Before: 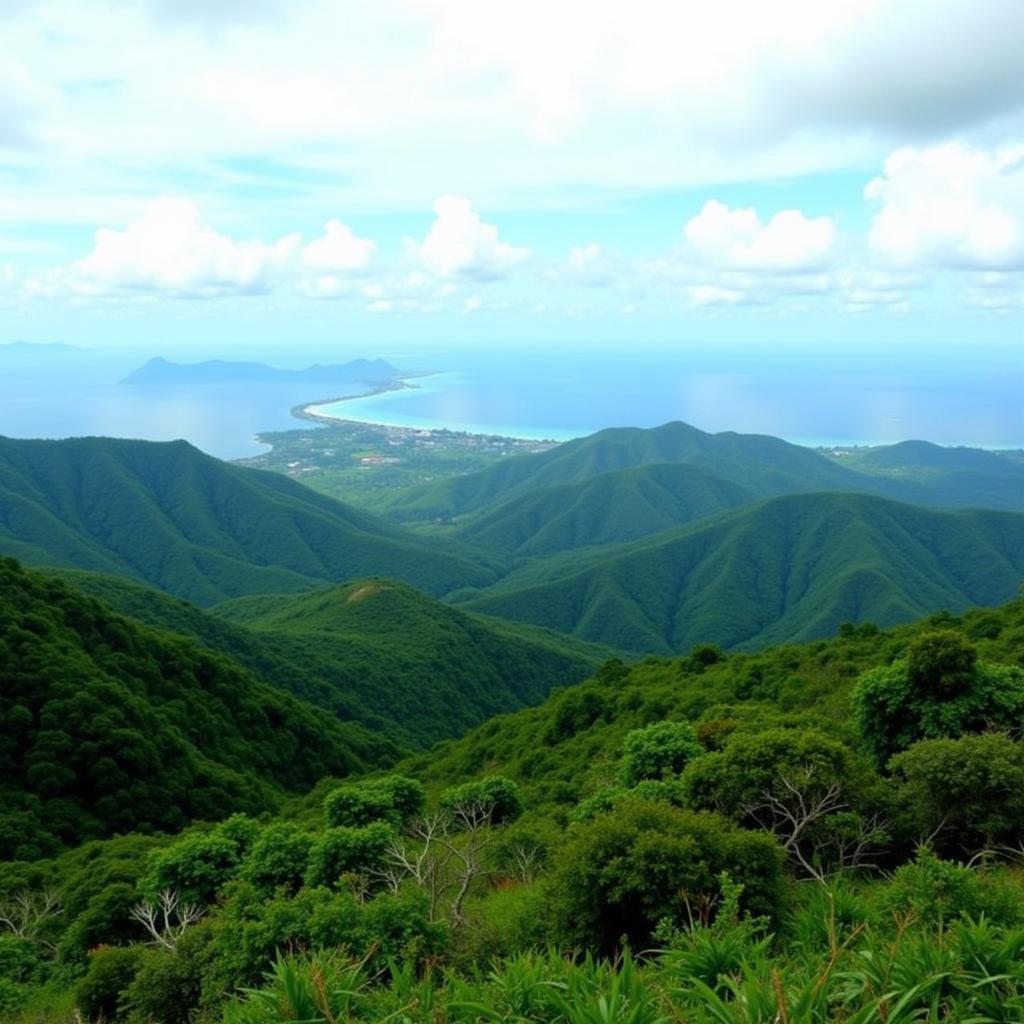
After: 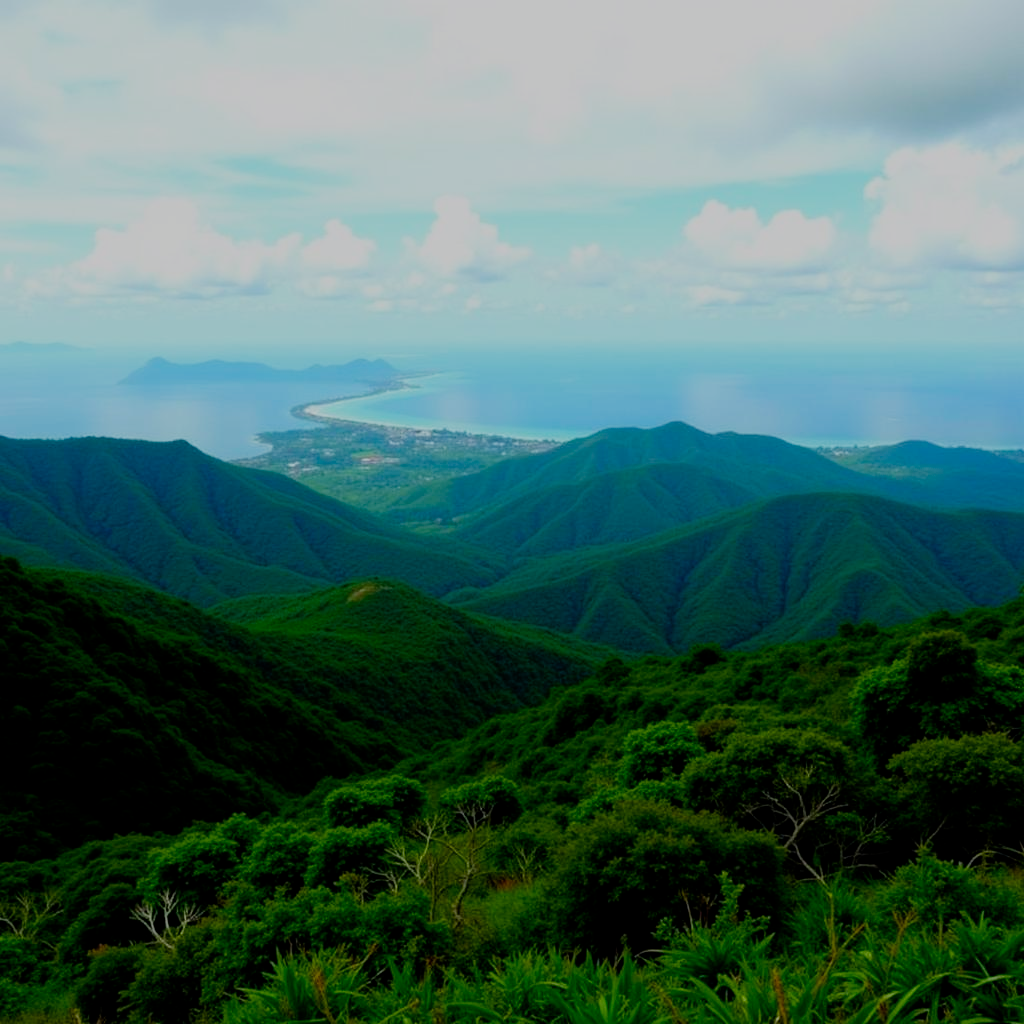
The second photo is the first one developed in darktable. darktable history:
filmic rgb: middle gray luminance 29%, black relative exposure -10.3 EV, white relative exposure 5.5 EV, threshold 6 EV, target black luminance 0%, hardness 3.95, latitude 2.04%, contrast 1.132, highlights saturation mix 5%, shadows ↔ highlights balance 15.11%, preserve chrominance no, color science v3 (2019), use custom middle-gray values true, iterations of high-quality reconstruction 0, enable highlight reconstruction true
color balance rgb: perceptual saturation grading › global saturation 20%, global vibrance 20%
